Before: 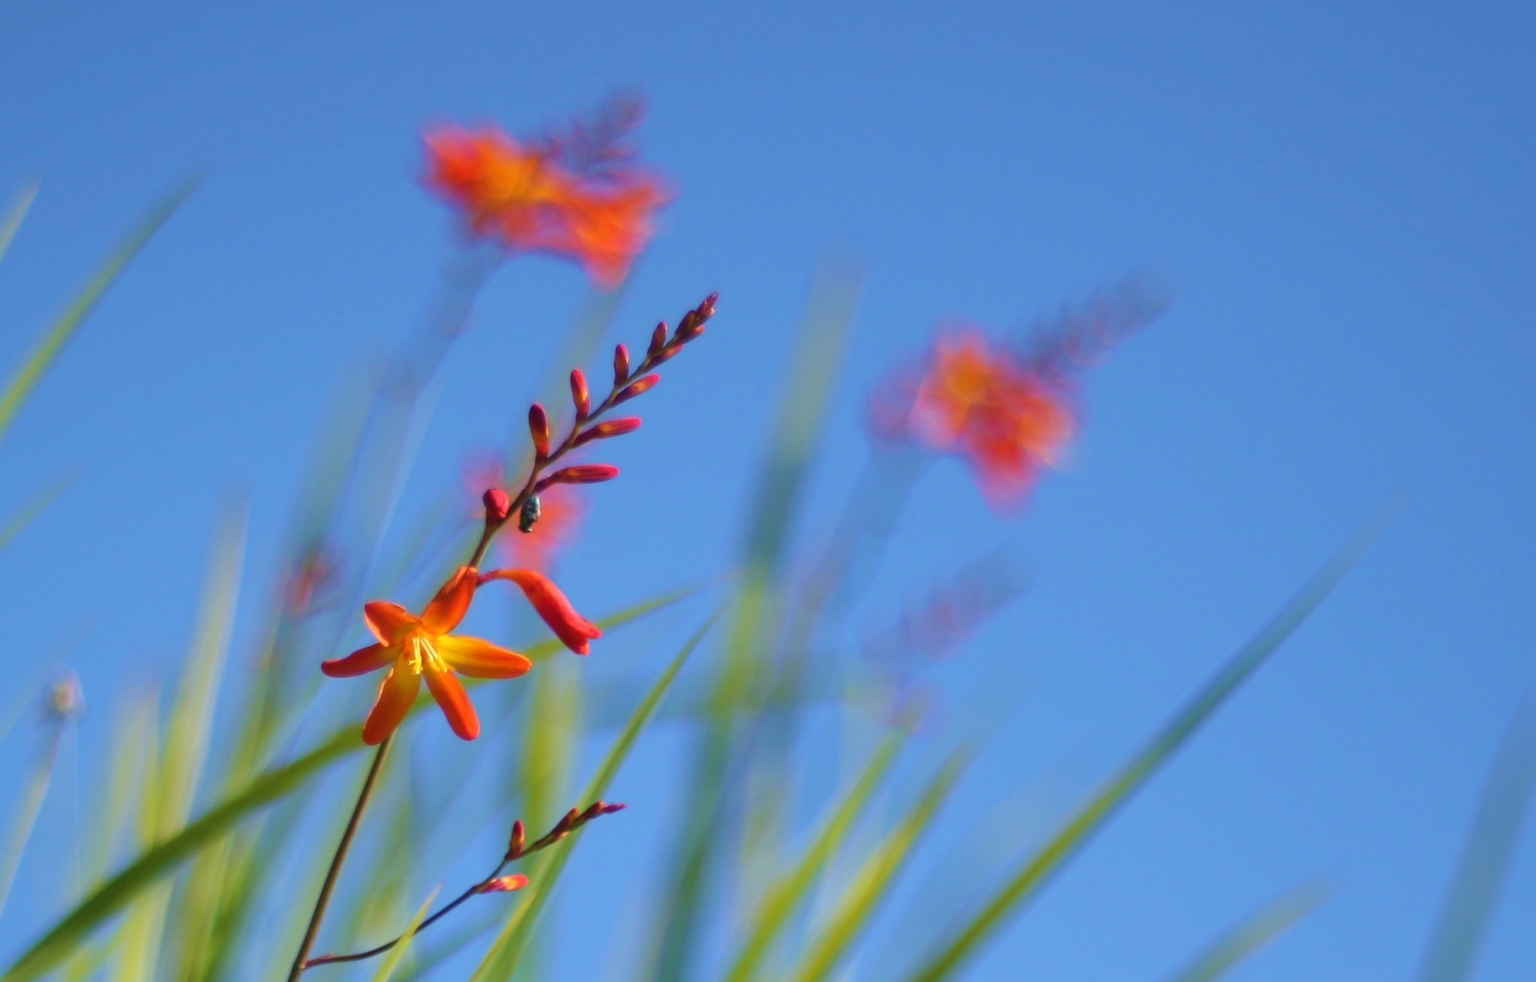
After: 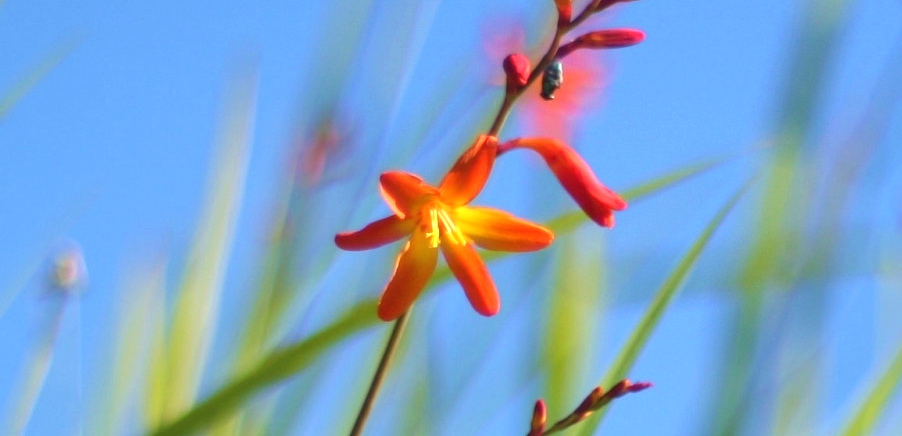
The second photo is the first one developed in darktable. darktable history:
exposure: exposure 0.485 EV, compensate highlight preservation false
crop: top 44.483%, right 43.593%, bottom 12.892%
